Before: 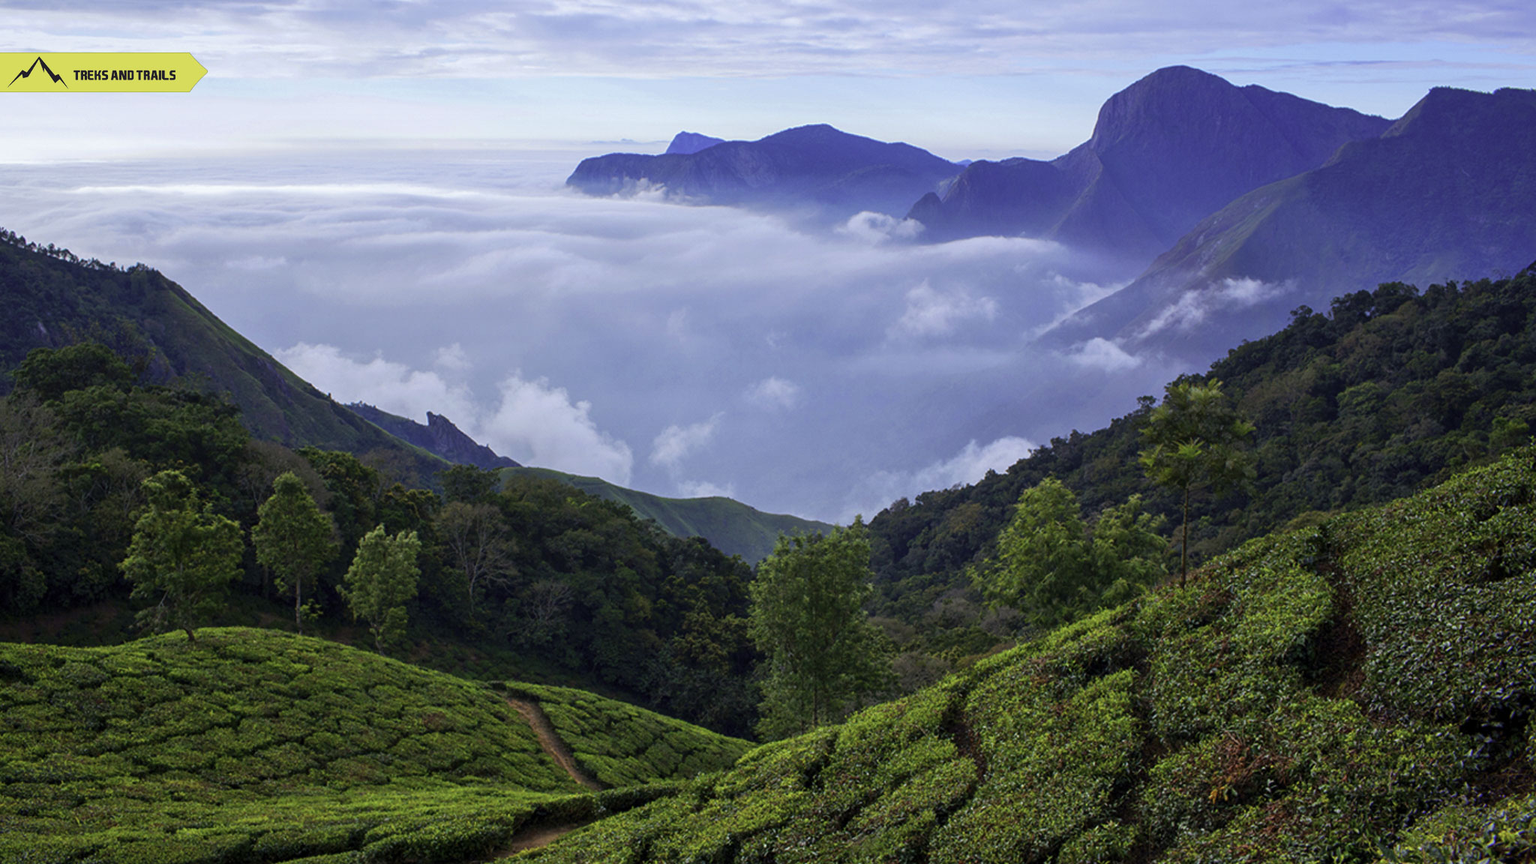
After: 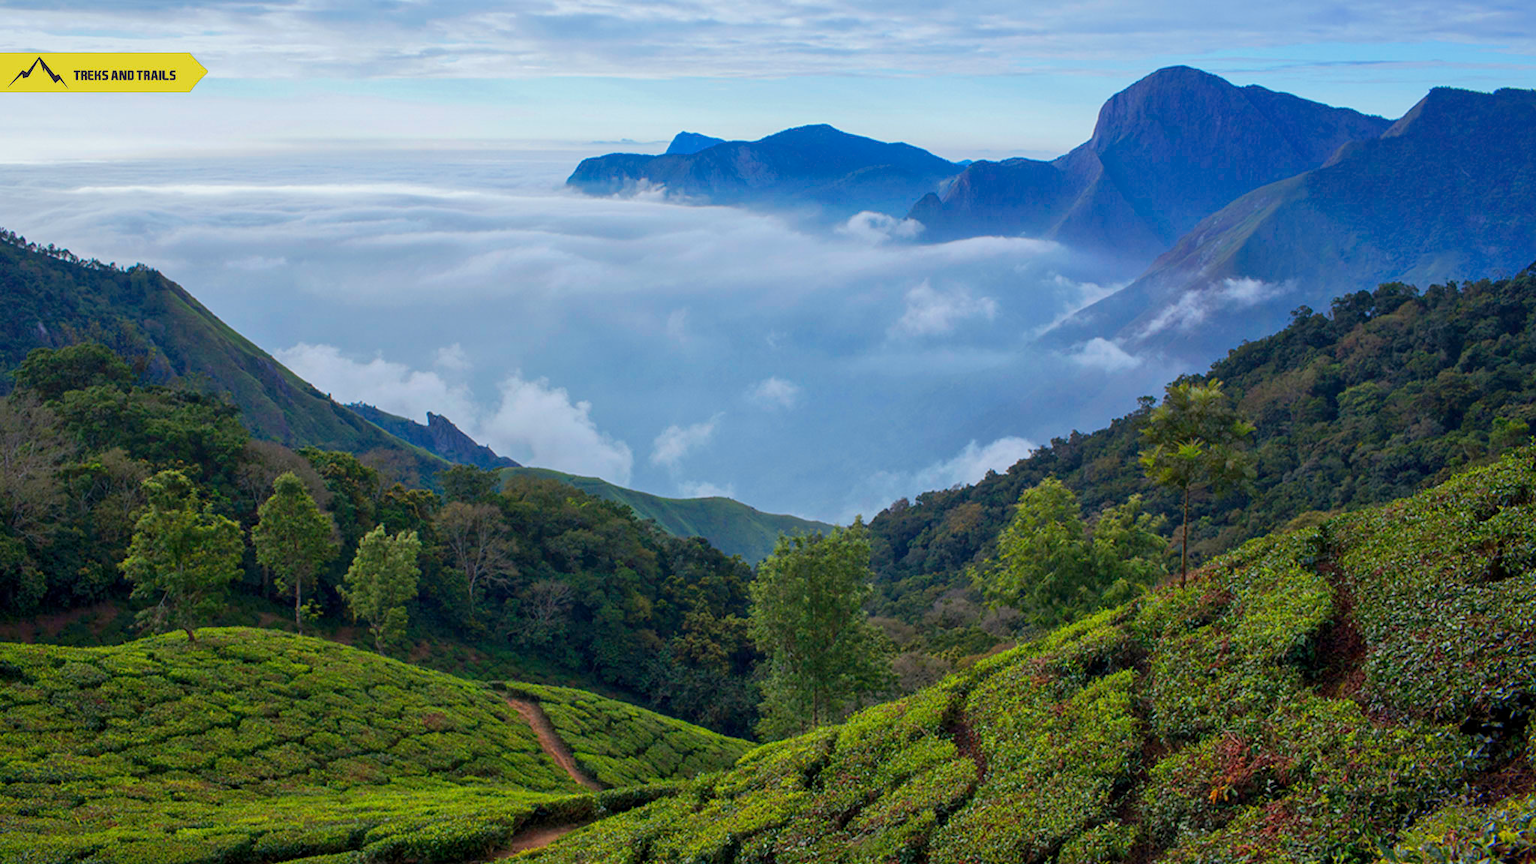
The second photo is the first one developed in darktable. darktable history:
shadows and highlights: shadows 25.97, white point adjustment -3.02, highlights -29.92
